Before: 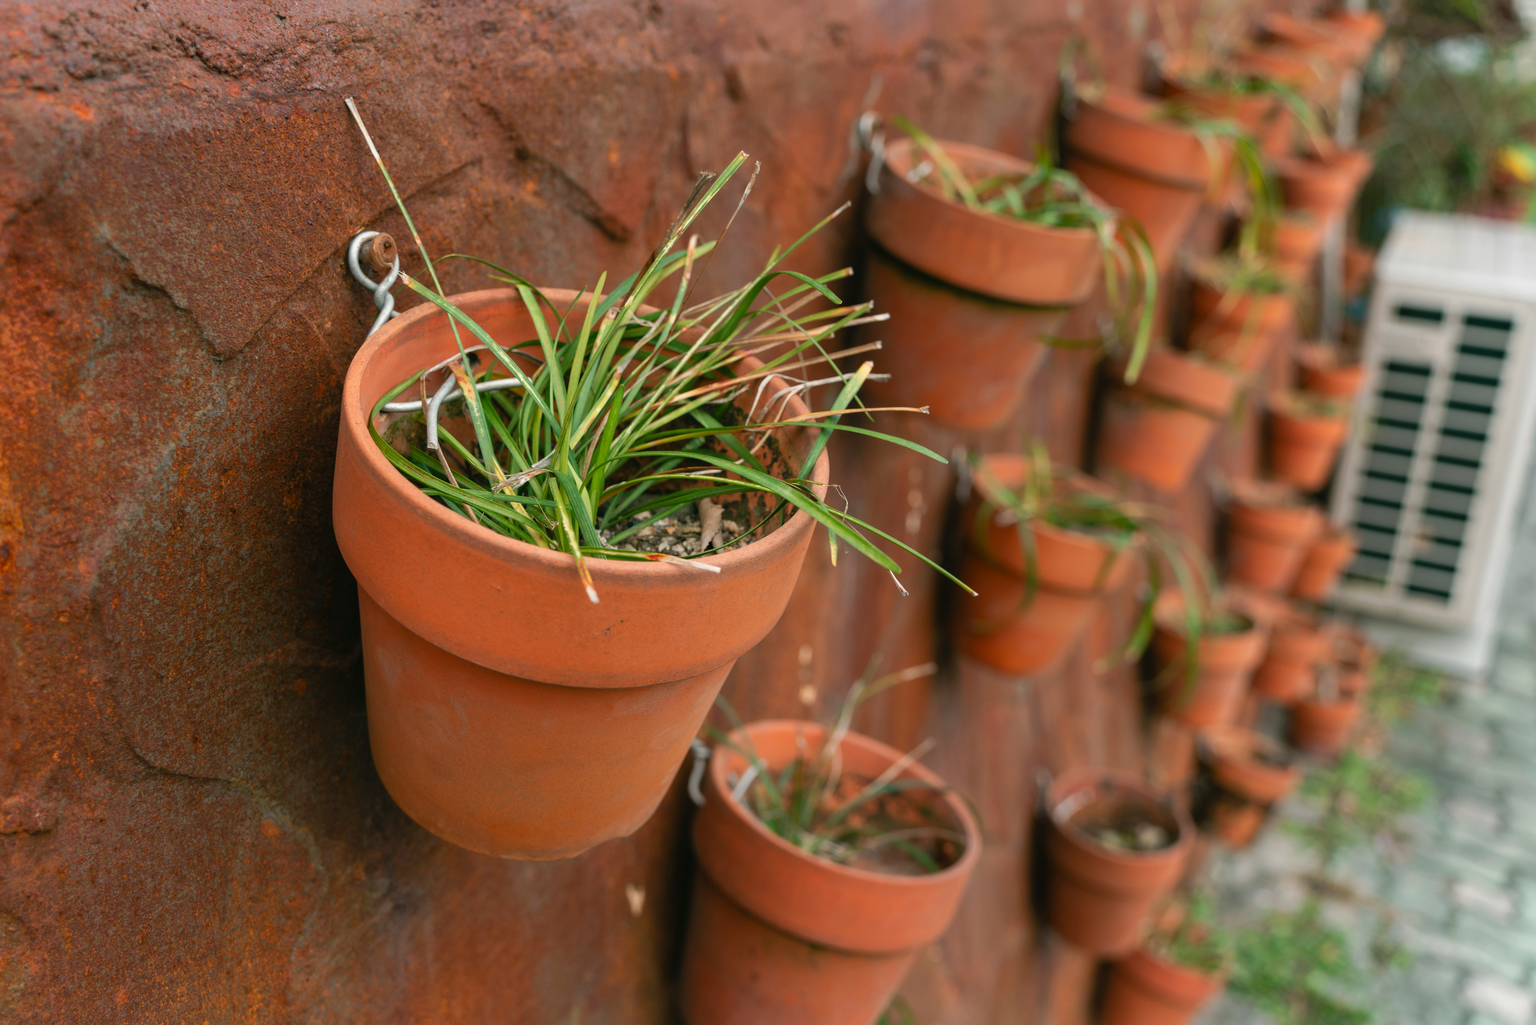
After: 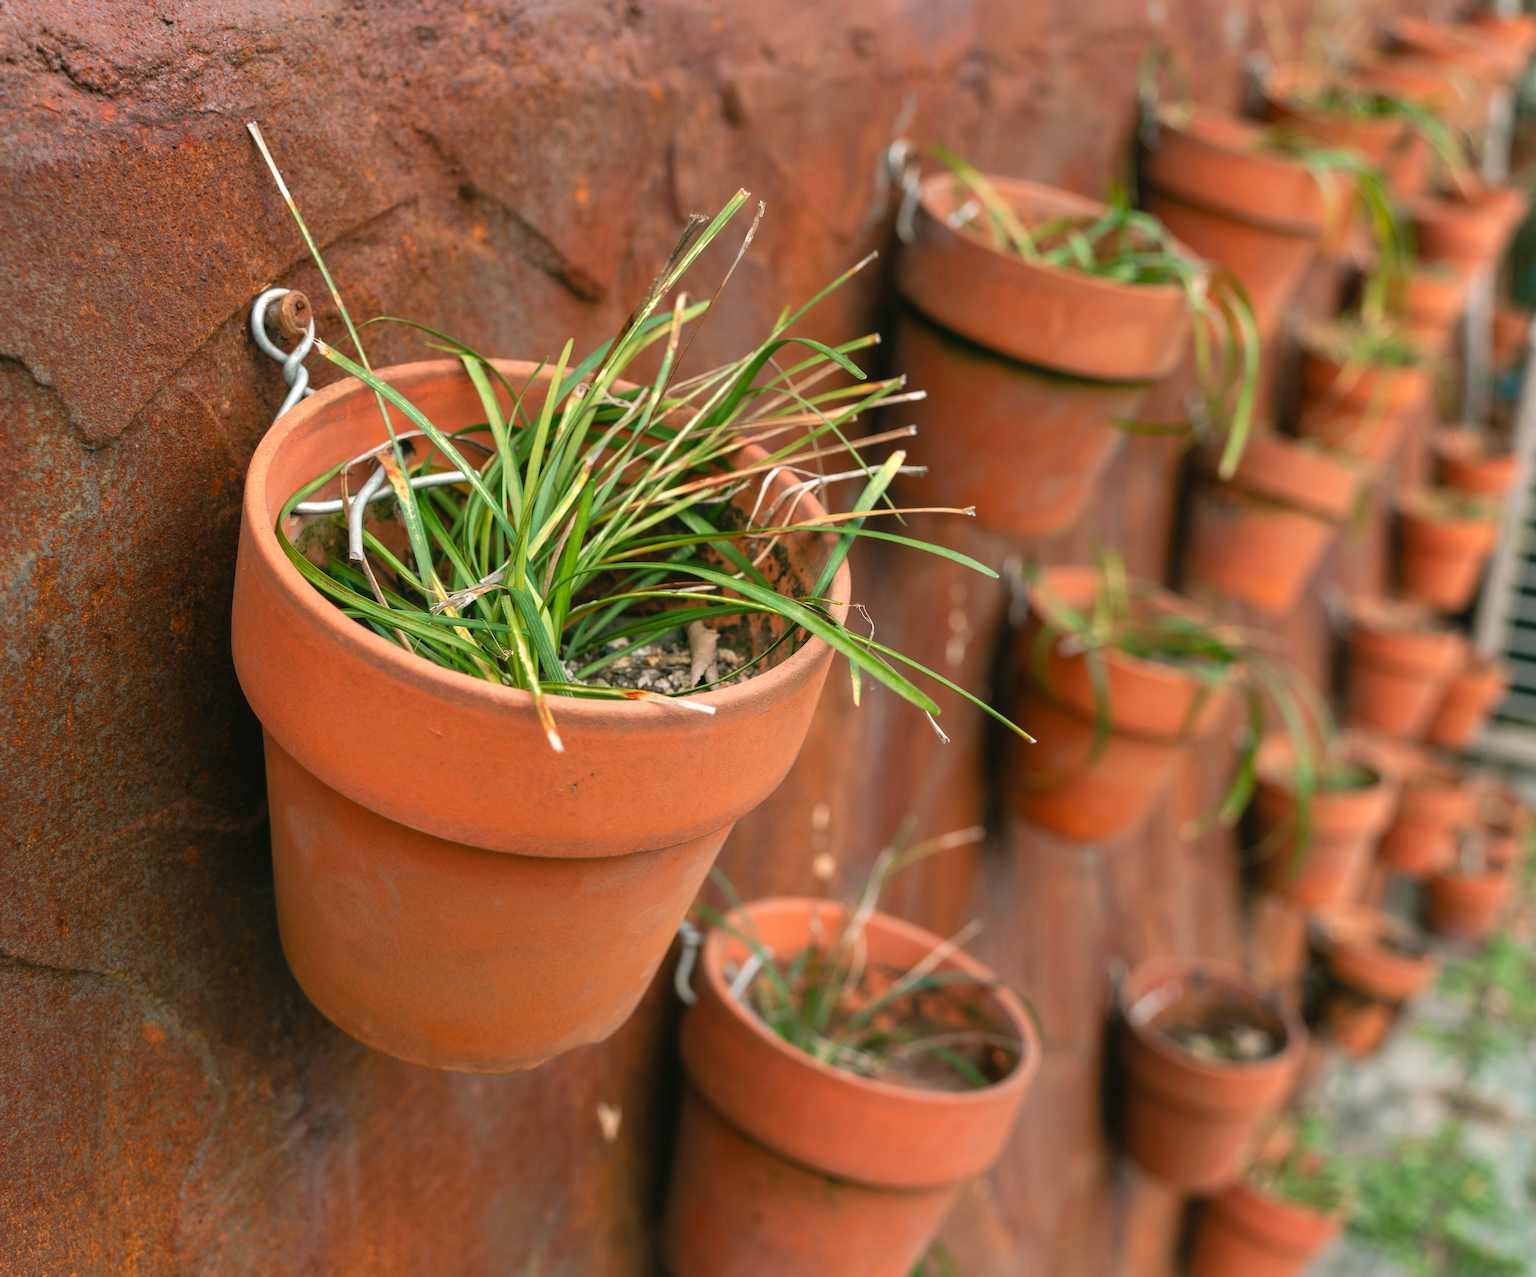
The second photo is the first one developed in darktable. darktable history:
exposure: exposure 0.375 EV, compensate highlight preservation false
crop and rotate: left 9.597%, right 10.195%
